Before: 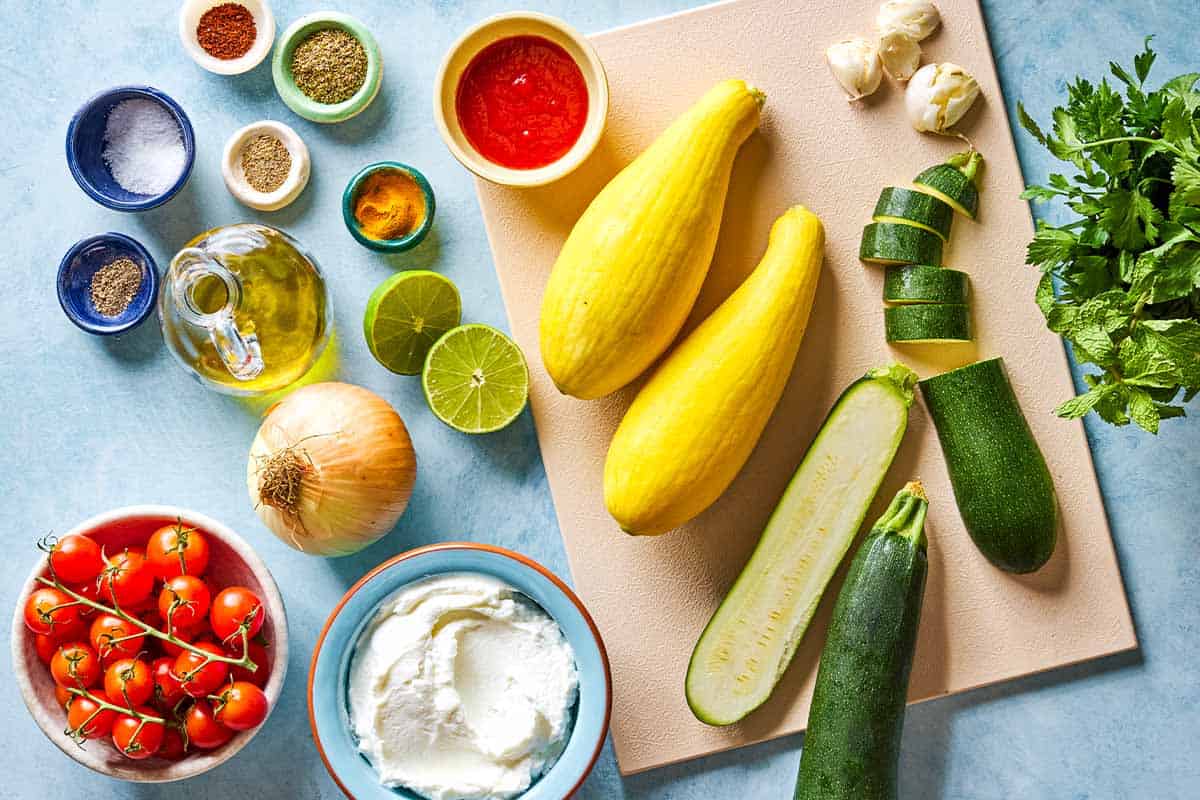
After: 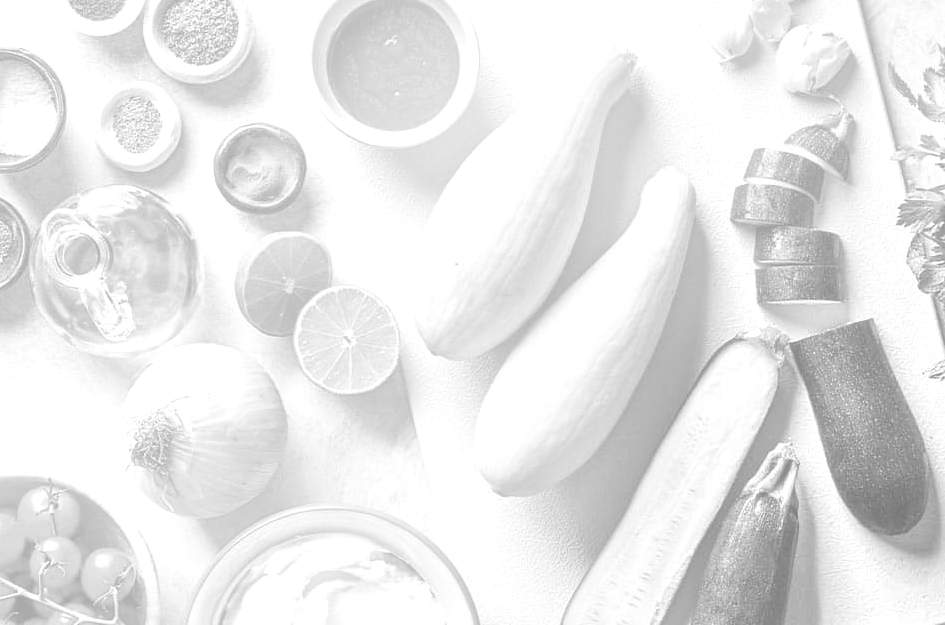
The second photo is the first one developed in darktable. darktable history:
color balance rgb: linear chroma grading › global chroma 10%, global vibrance 10%, contrast 15%, saturation formula JzAzBz (2021)
crop and rotate: left 10.77%, top 5.1%, right 10.41%, bottom 16.76%
bloom: size 38%, threshold 95%, strength 30%
exposure: black level correction 0.001, exposure 0.5 EV, compensate exposure bias true, compensate highlight preservation false
color calibration: output gray [0.267, 0.423, 0.261, 0], illuminant same as pipeline (D50), adaptation none (bypass)
